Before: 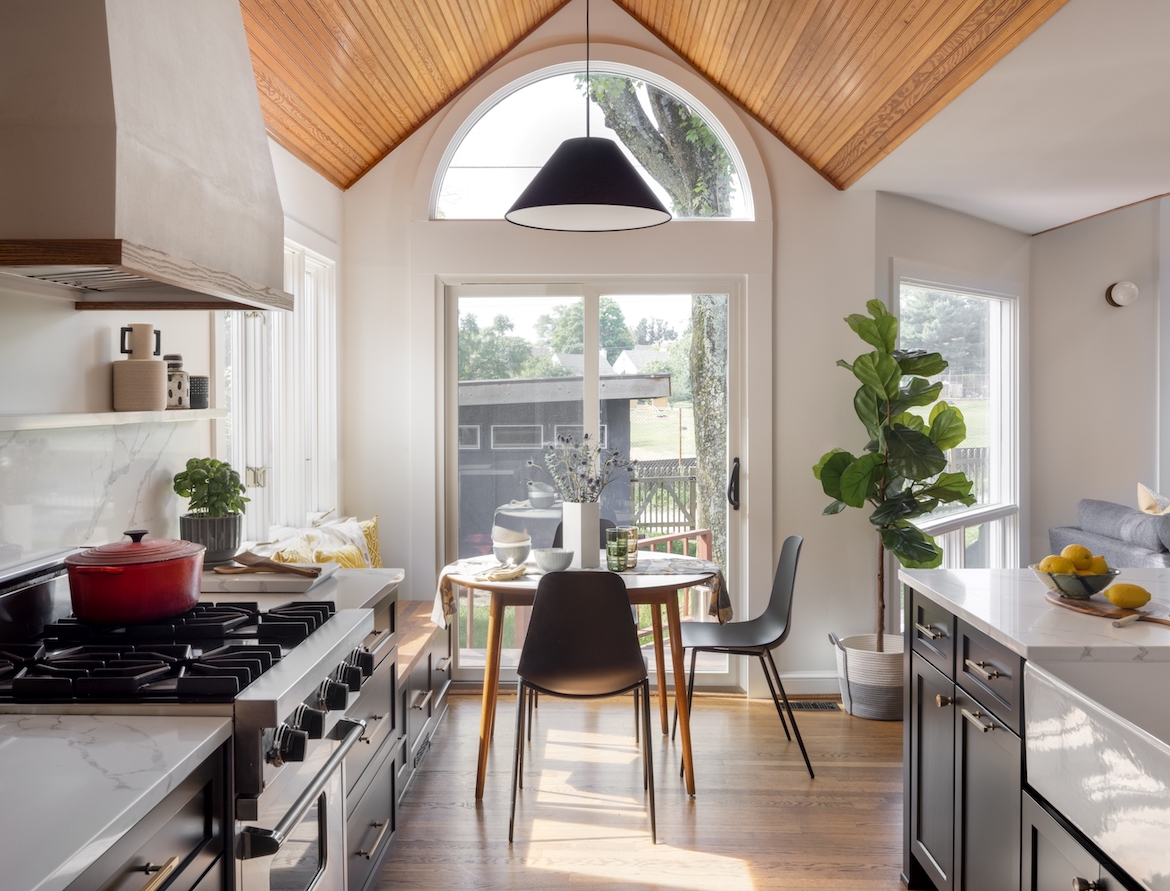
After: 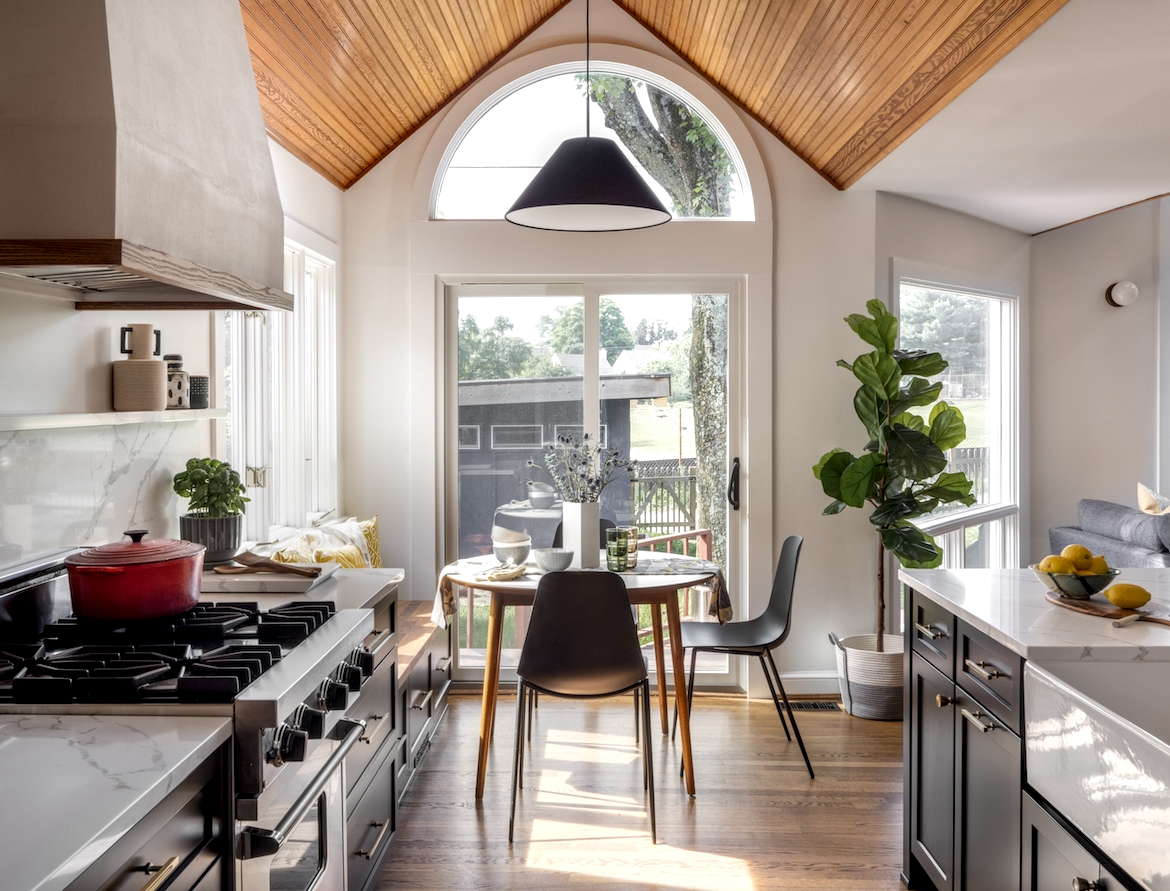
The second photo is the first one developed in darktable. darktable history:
local contrast: highlights 59%, detail 145%
